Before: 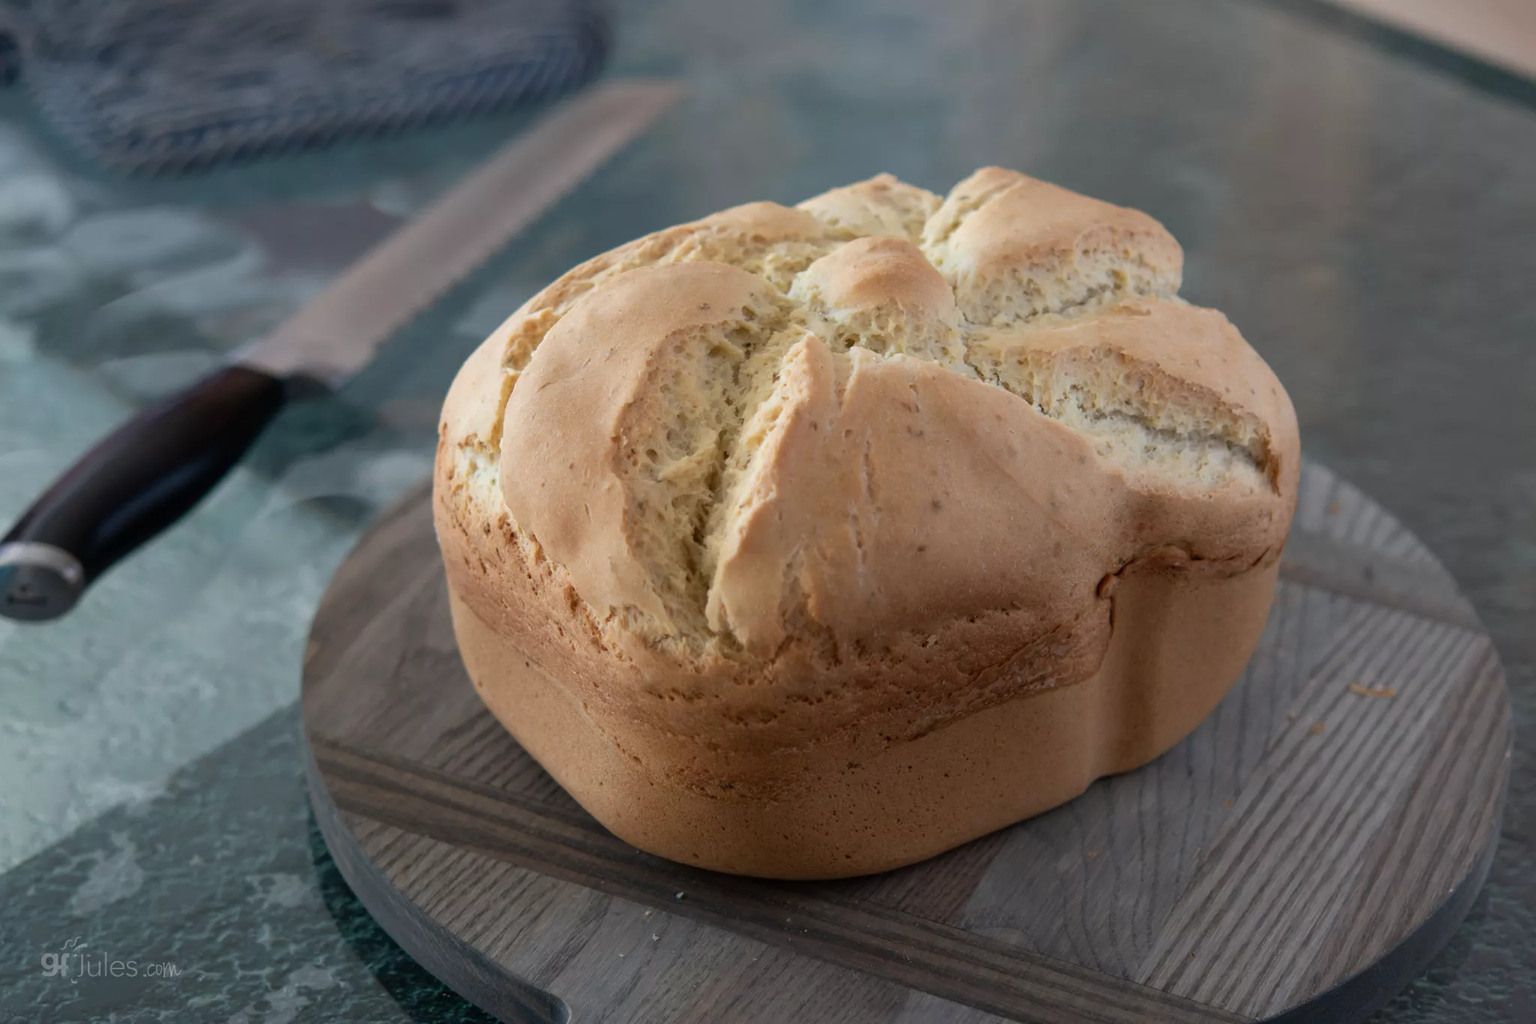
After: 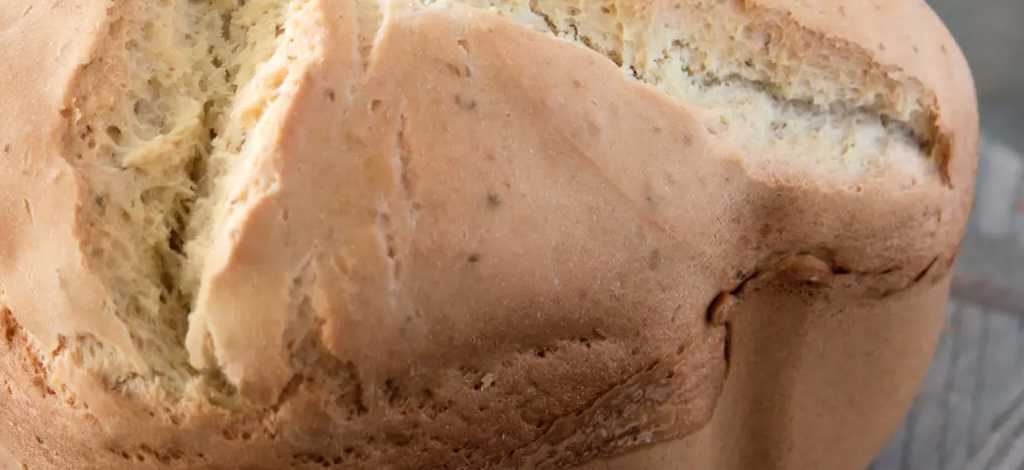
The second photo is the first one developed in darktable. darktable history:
levels: mode automatic
crop: left 36.875%, top 34.688%, right 13.115%, bottom 30.83%
filmic rgb: black relative exposure -7.65 EV, white relative exposure 4.56 EV, hardness 3.61, iterations of high-quality reconstruction 0, contrast in shadows safe
